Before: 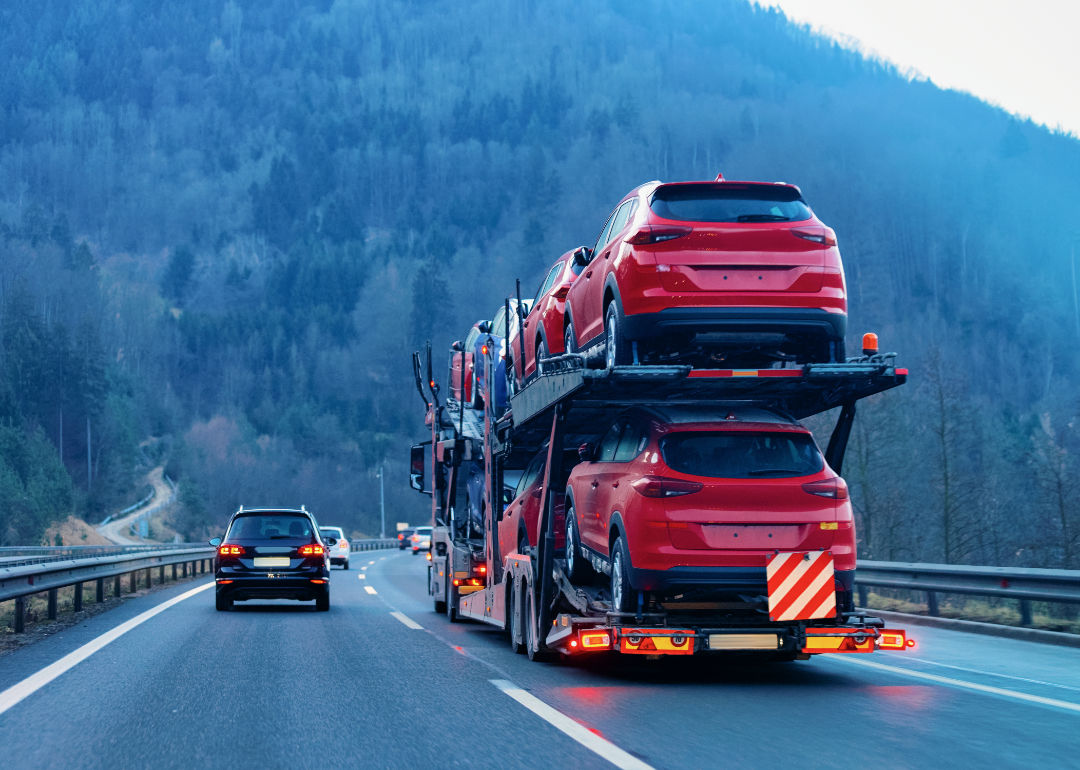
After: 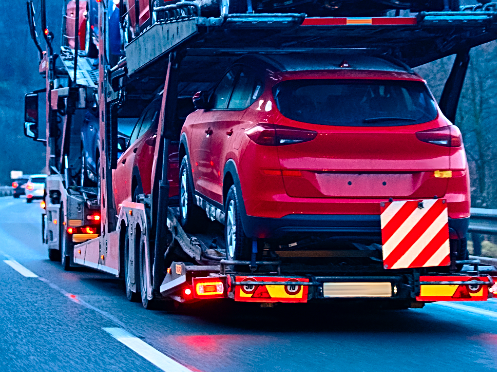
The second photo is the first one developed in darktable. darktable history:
crop: left 35.78%, top 45.737%, right 18.145%, bottom 5.878%
exposure: exposure 0.227 EV, compensate exposure bias true, compensate highlight preservation false
sharpen: on, module defaults
color correction: highlights a* -0.804, highlights b* -9
contrast brightness saturation: contrast 0.185, saturation 0.298
